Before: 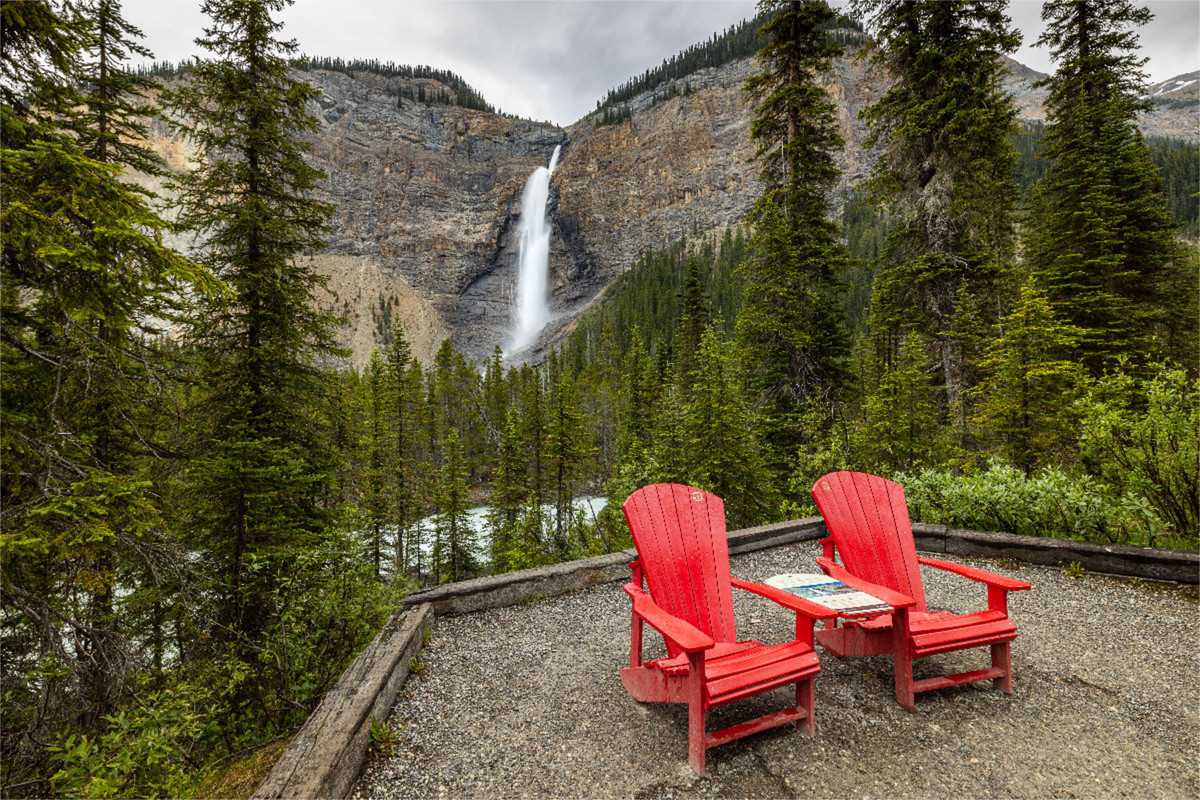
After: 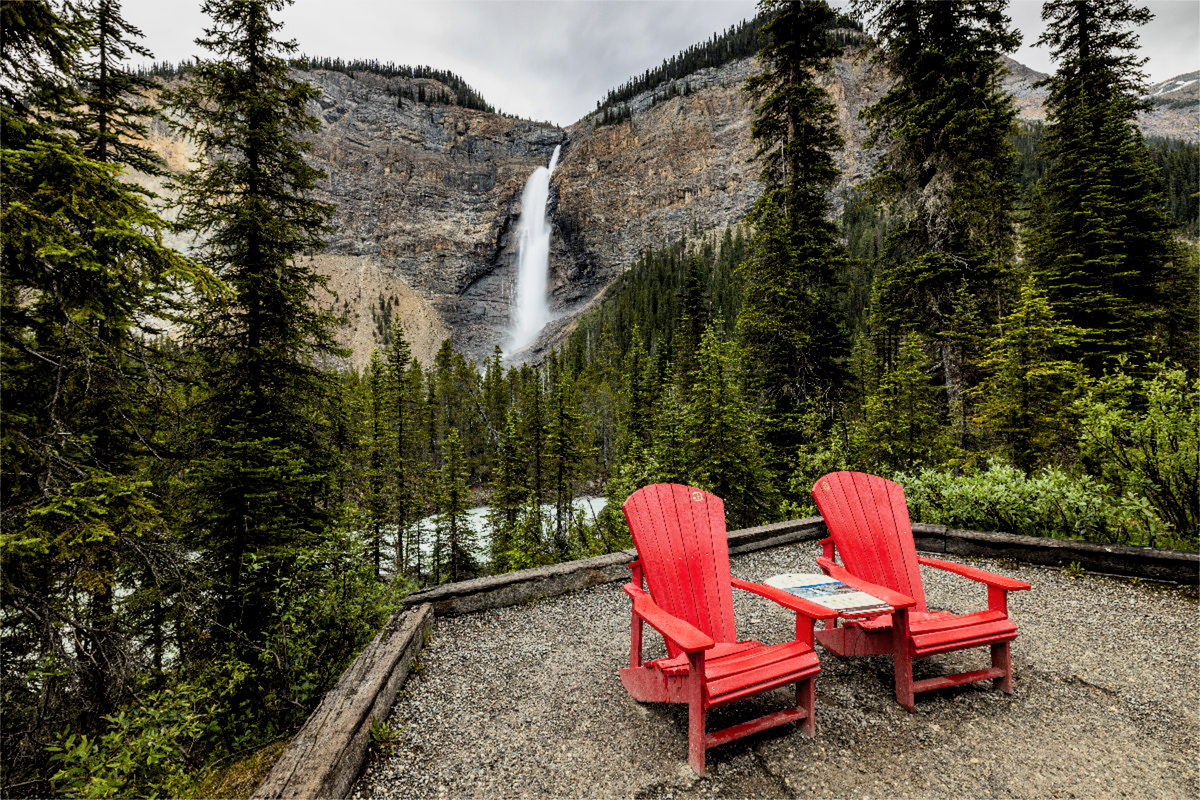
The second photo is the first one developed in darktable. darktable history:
filmic rgb: middle gray luminance 10.27%, black relative exposure -8.59 EV, white relative exposure 3.3 EV, target black luminance 0%, hardness 5.2, latitude 44.66%, contrast 1.302, highlights saturation mix 4.58%, shadows ↔ highlights balance 24.02%
